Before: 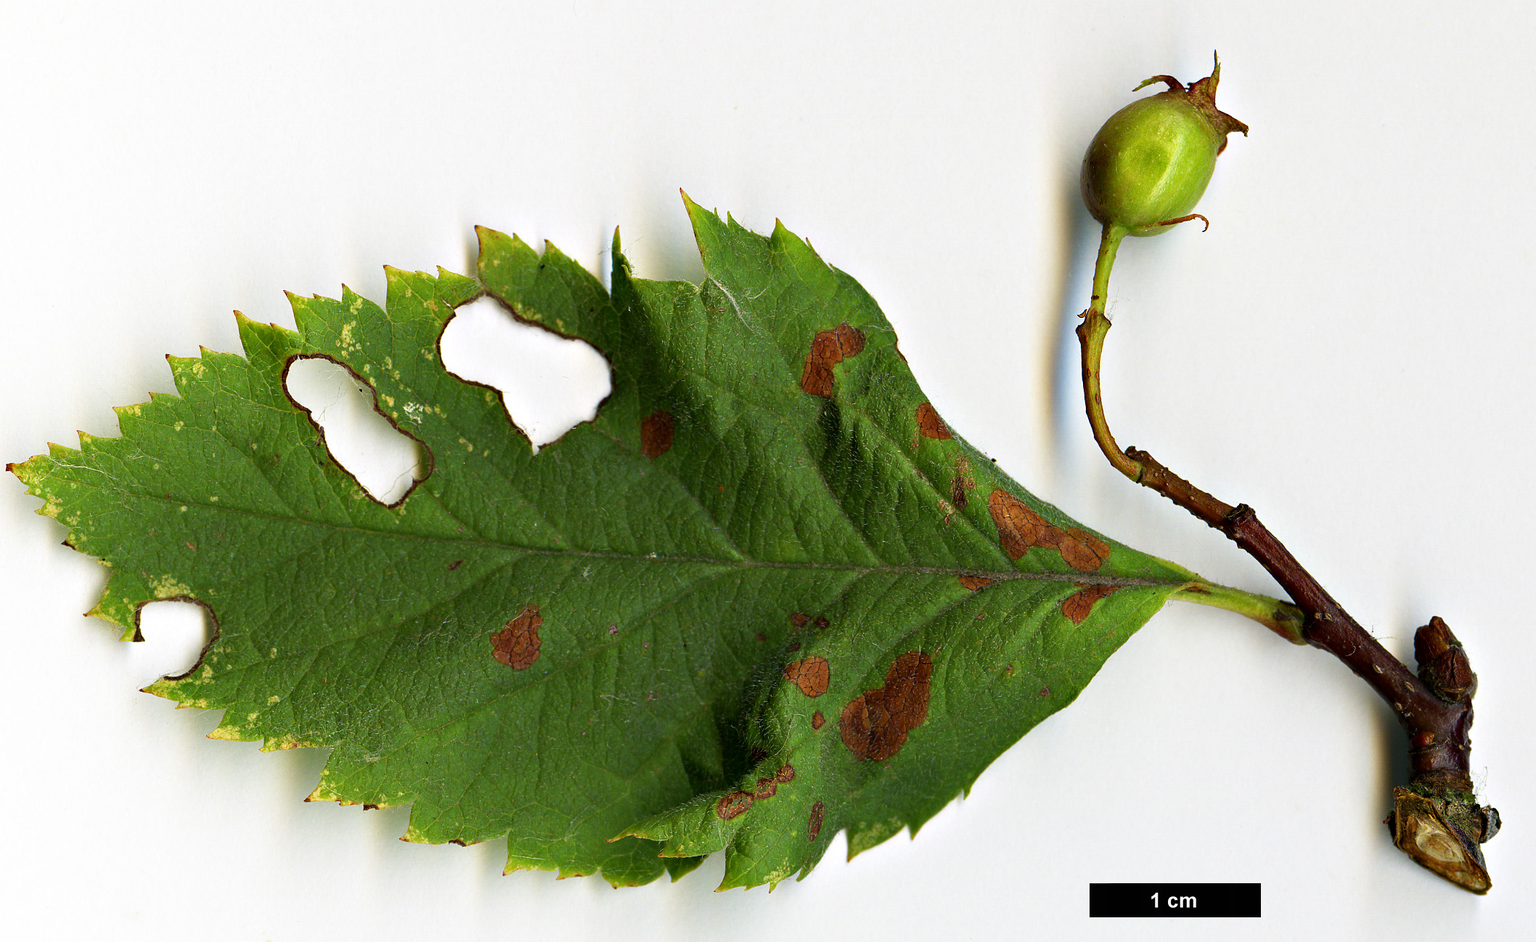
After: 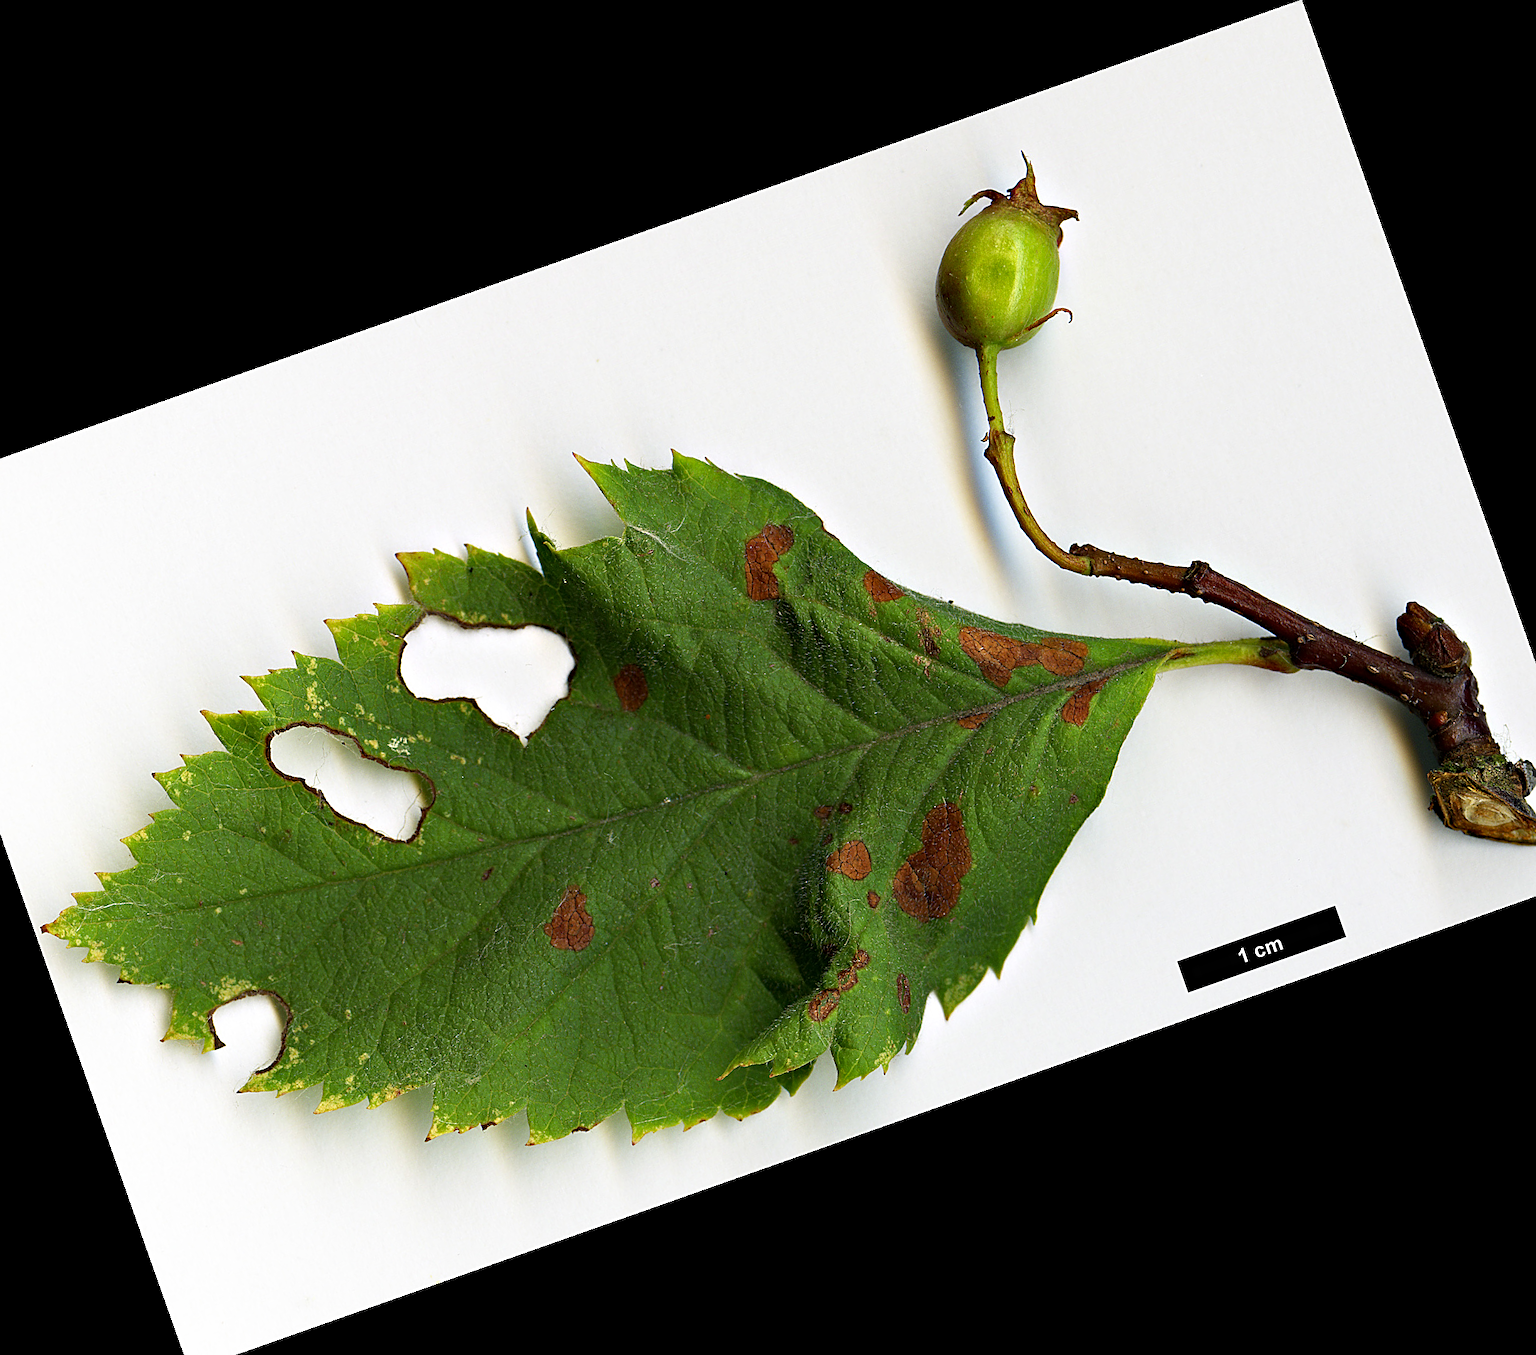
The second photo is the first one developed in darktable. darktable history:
haze removal: compatibility mode true, adaptive false
crop and rotate: angle 19.43°, left 6.812%, right 4.125%, bottom 1.087%
sharpen: on, module defaults
